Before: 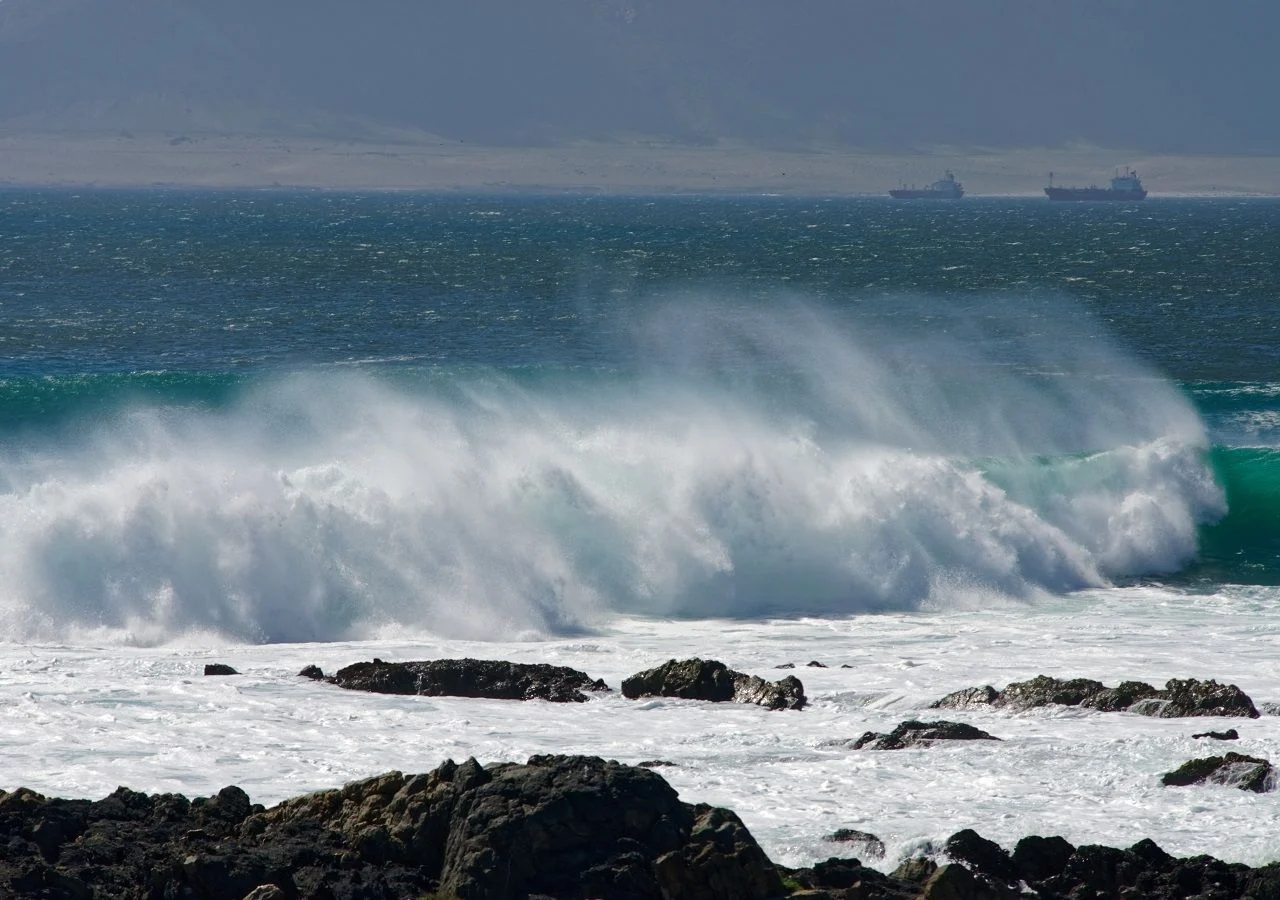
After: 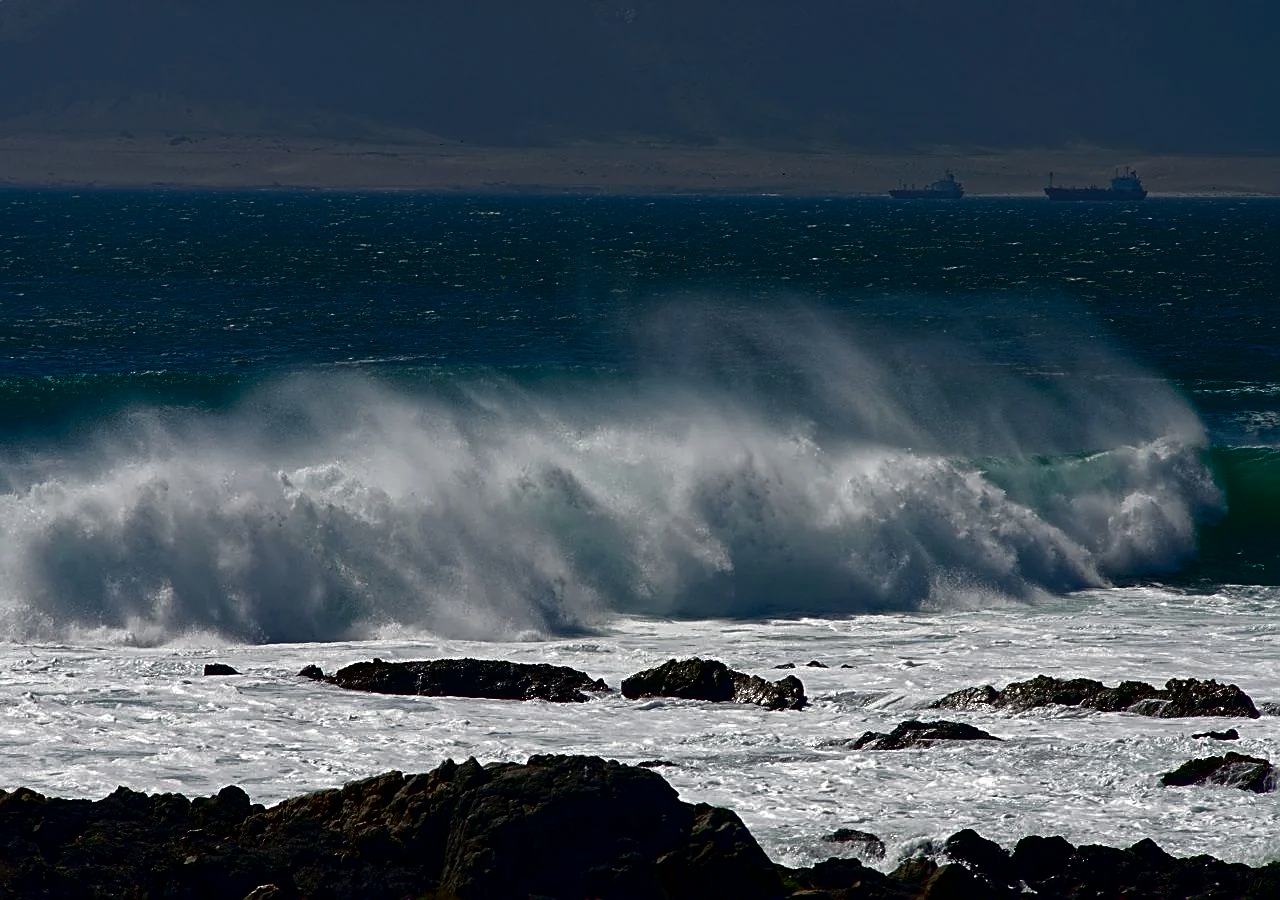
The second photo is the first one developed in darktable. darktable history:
sharpen: amount 0.585
contrast brightness saturation: brightness -0.525
